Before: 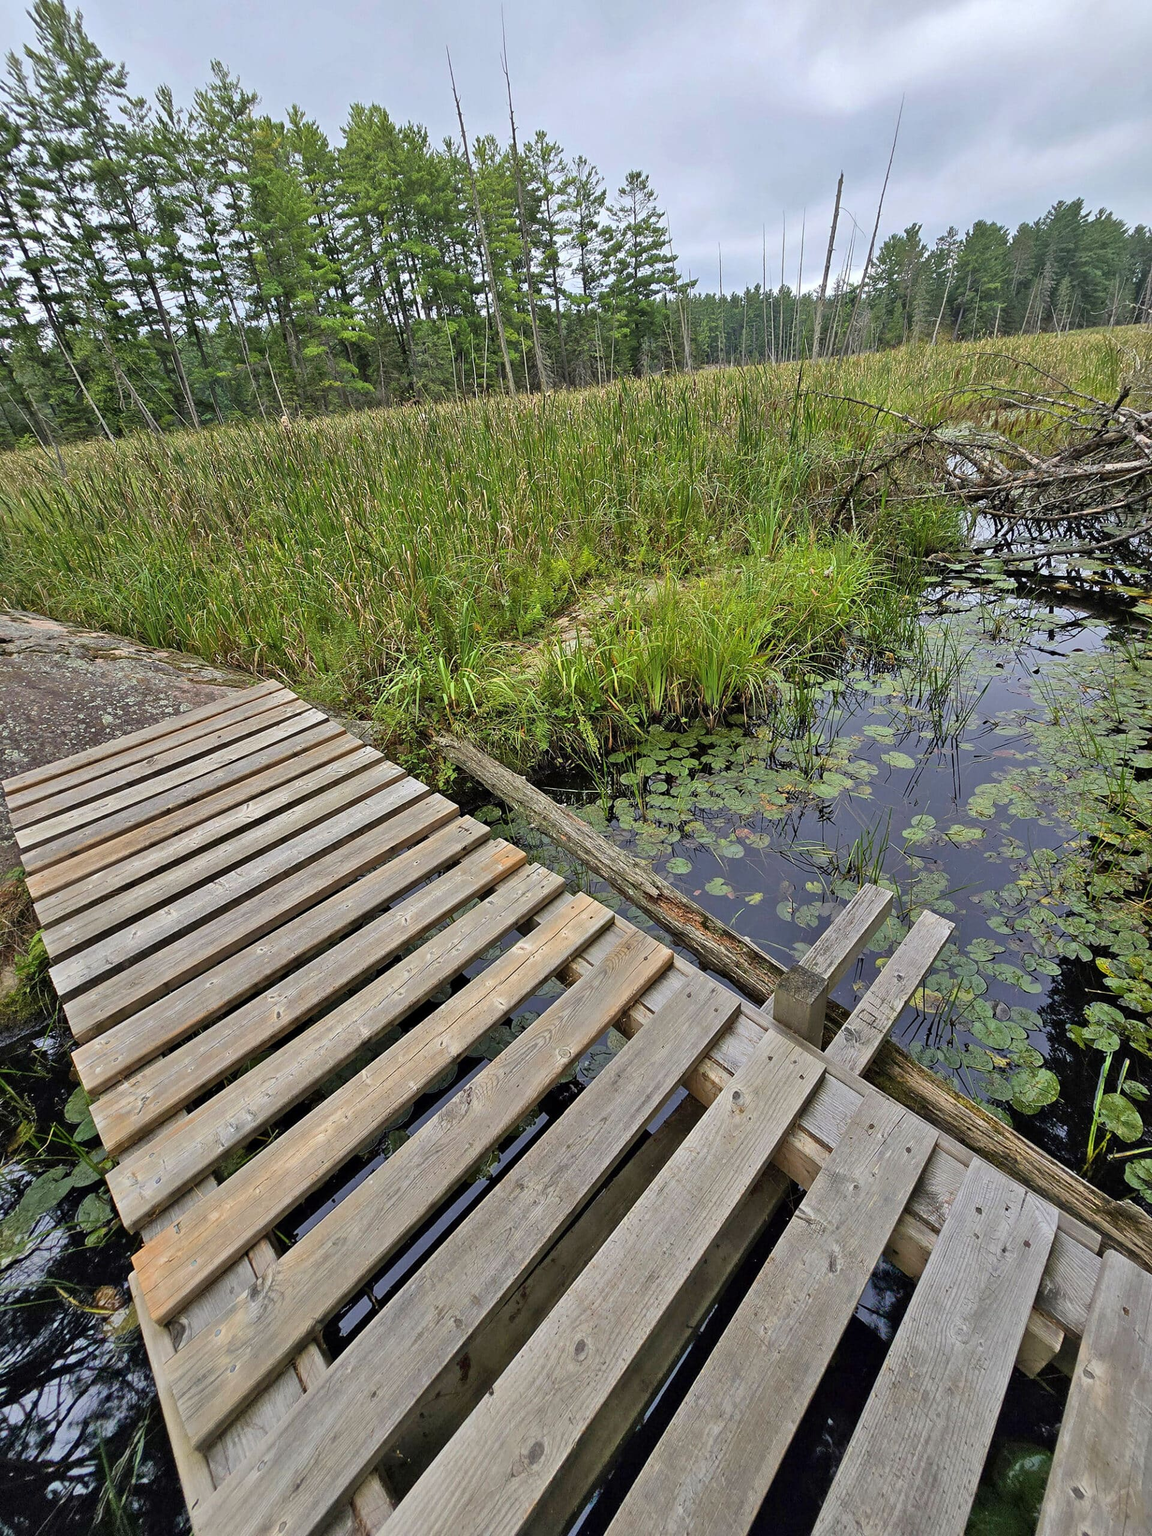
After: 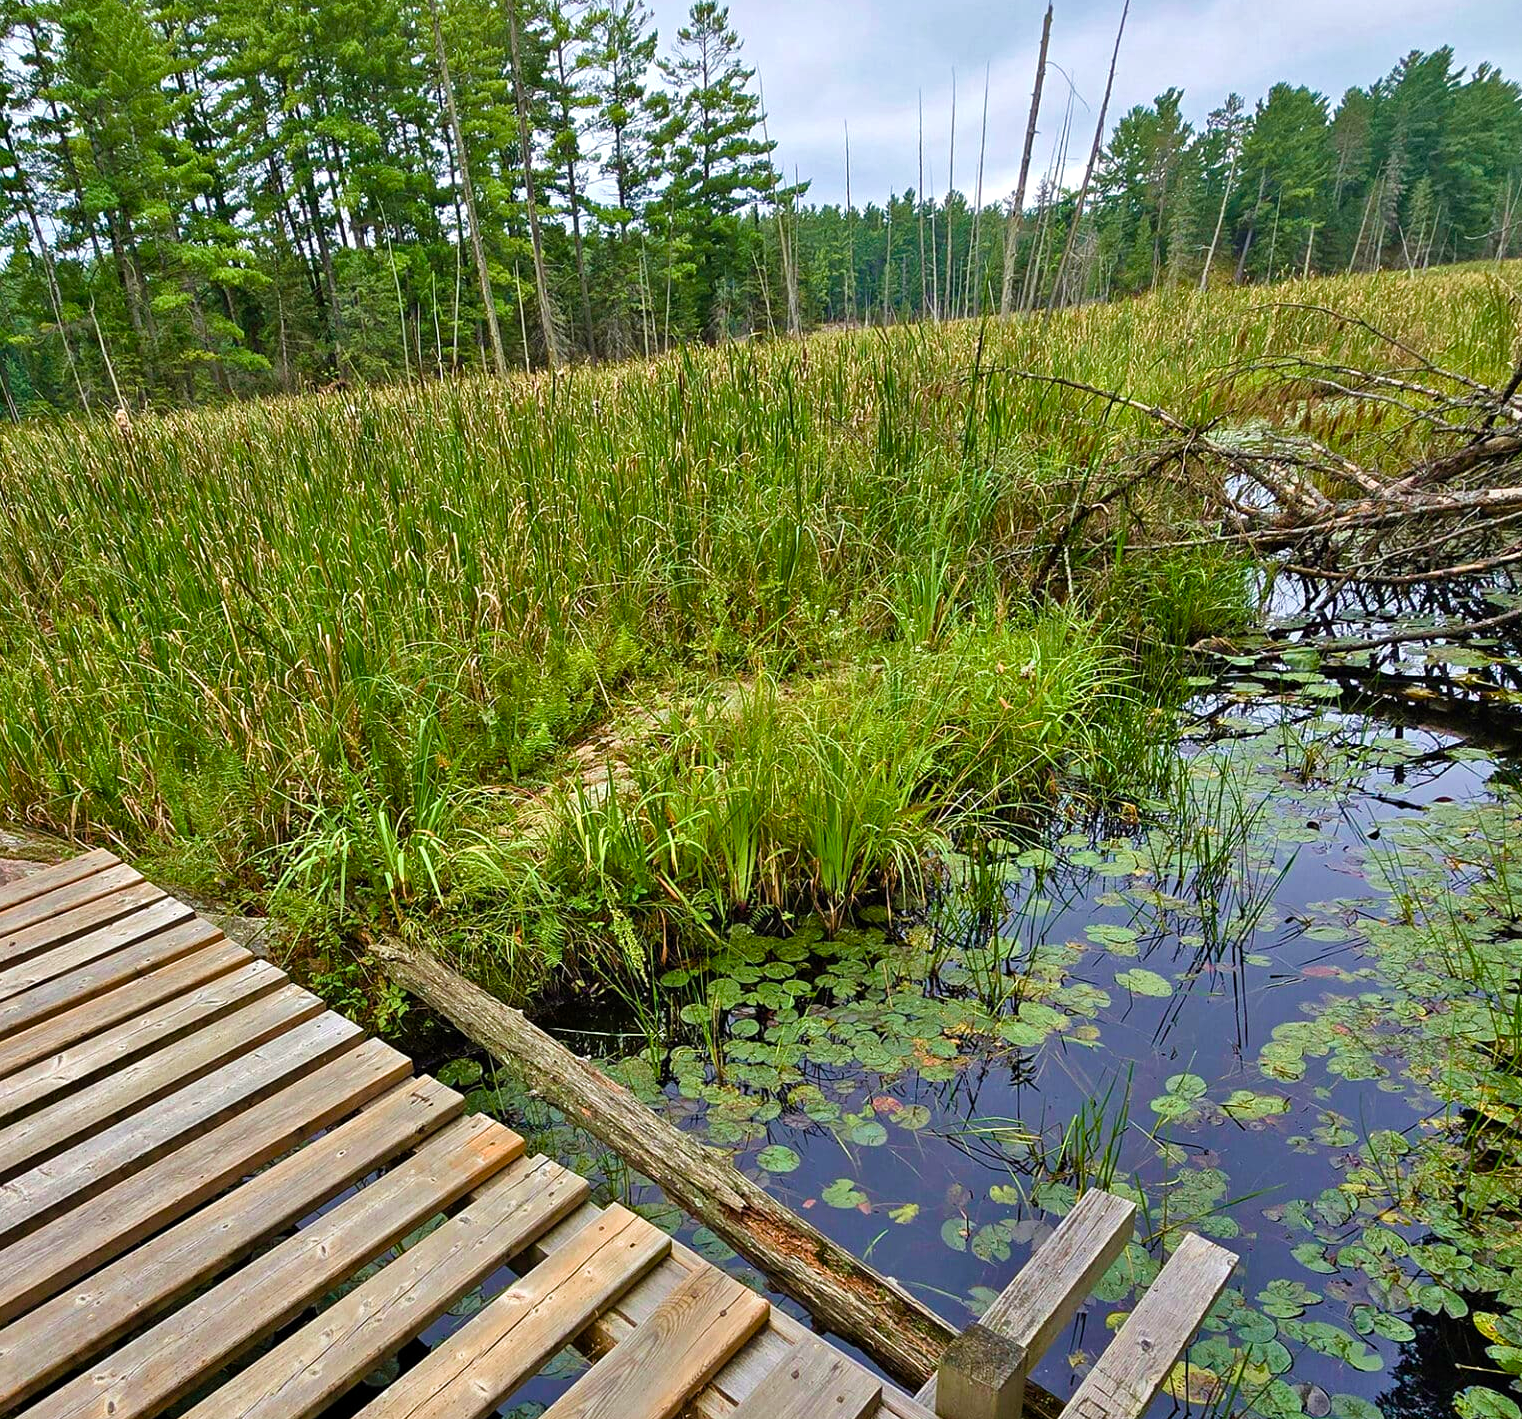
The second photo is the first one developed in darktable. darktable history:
crop: left 18.387%, top 11.096%, right 2.338%, bottom 33.473%
velvia: strength 36.32%
color balance rgb: perceptual saturation grading › global saturation 20%, perceptual saturation grading › highlights -50.254%, perceptual saturation grading › shadows 30.695%, global vibrance 30.291%, contrast 10.272%
